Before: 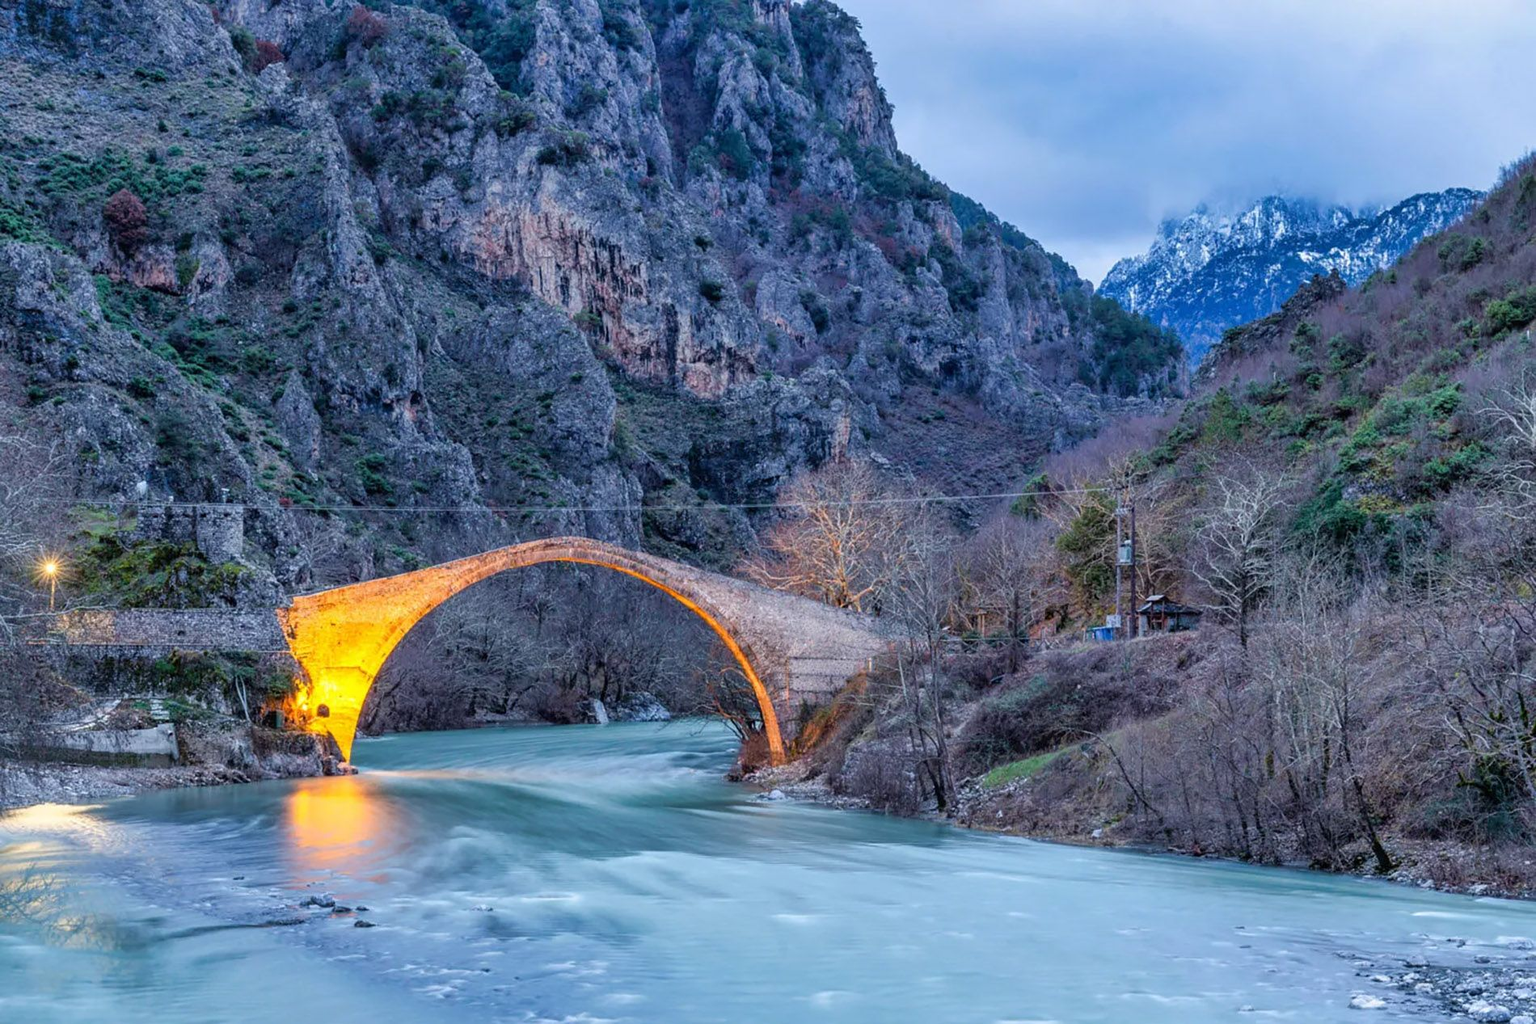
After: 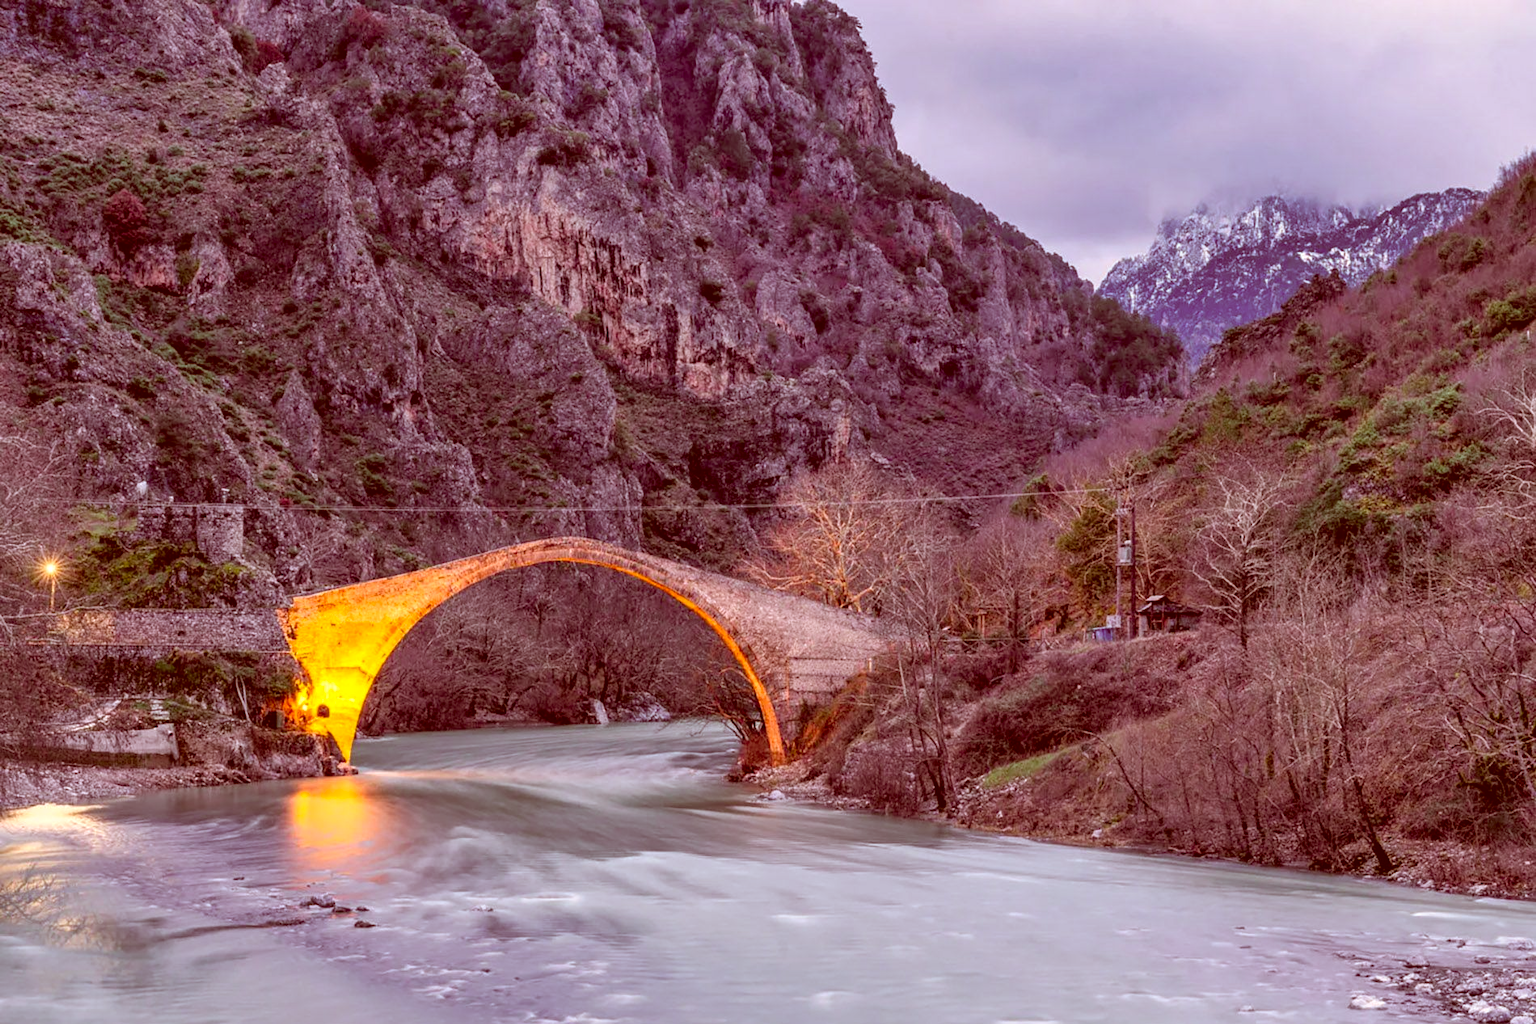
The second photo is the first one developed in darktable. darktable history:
color balance: lift [1, 1, 0.999, 1.001], gamma [1, 1.003, 1.005, 0.995], gain [1, 0.992, 0.988, 1.012], contrast 5%, output saturation 110%
color correction: highlights a* 9.03, highlights b* 8.71, shadows a* 40, shadows b* 40, saturation 0.8
